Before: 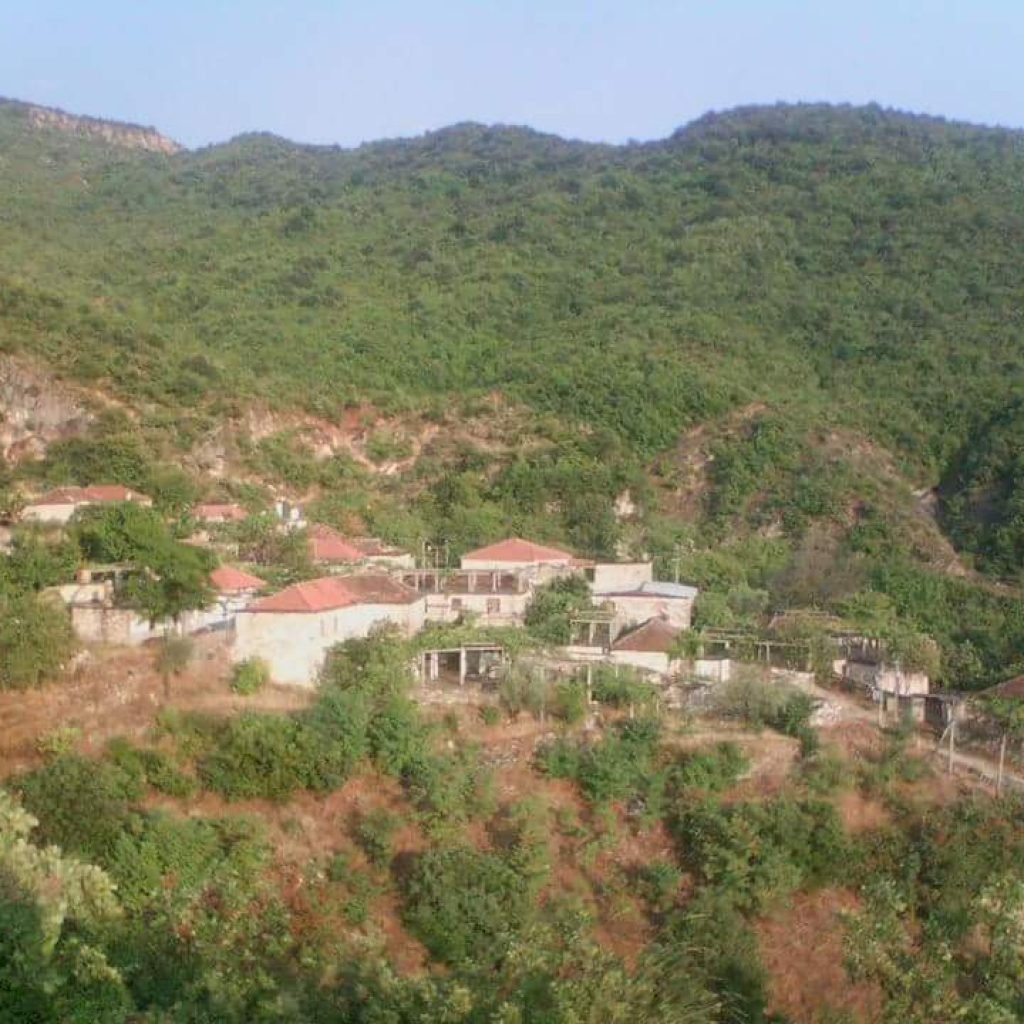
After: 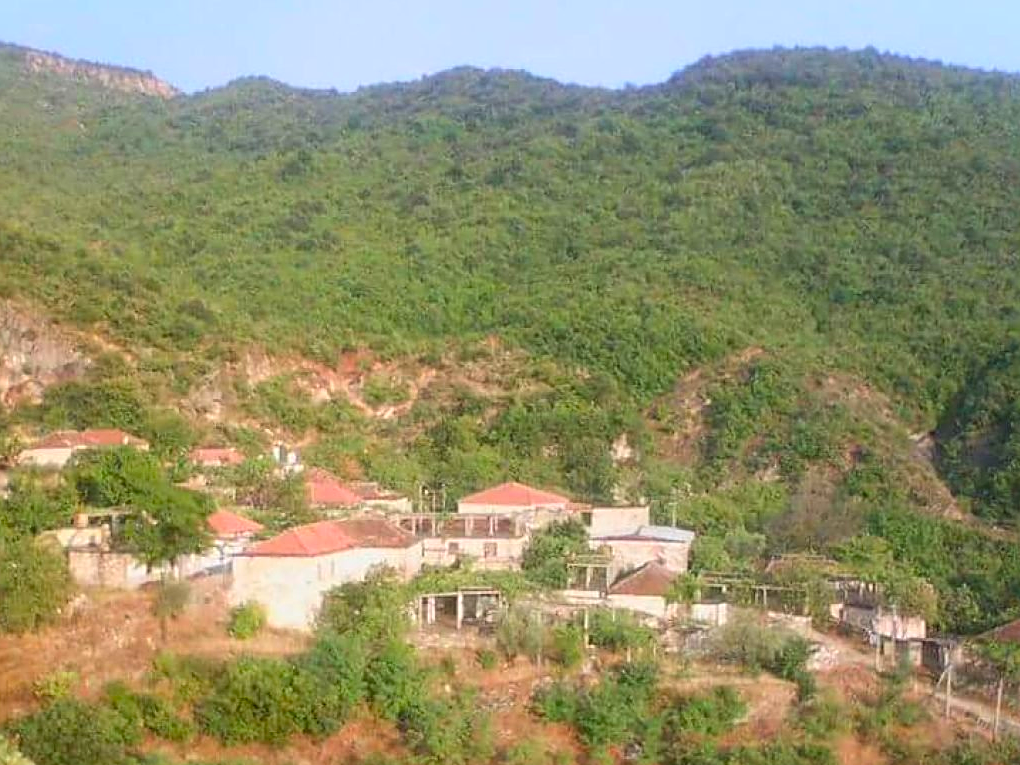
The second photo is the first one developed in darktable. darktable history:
crop: left 0.387%, top 5.469%, bottom 19.809%
color balance: lift [1, 1, 0.999, 1.001], gamma [1, 1.003, 1.005, 0.995], gain [1, 0.992, 0.988, 1.012], contrast 5%, output saturation 110%
sharpen: on, module defaults
contrast brightness saturation: contrast 0.07, brightness 0.08, saturation 0.18
